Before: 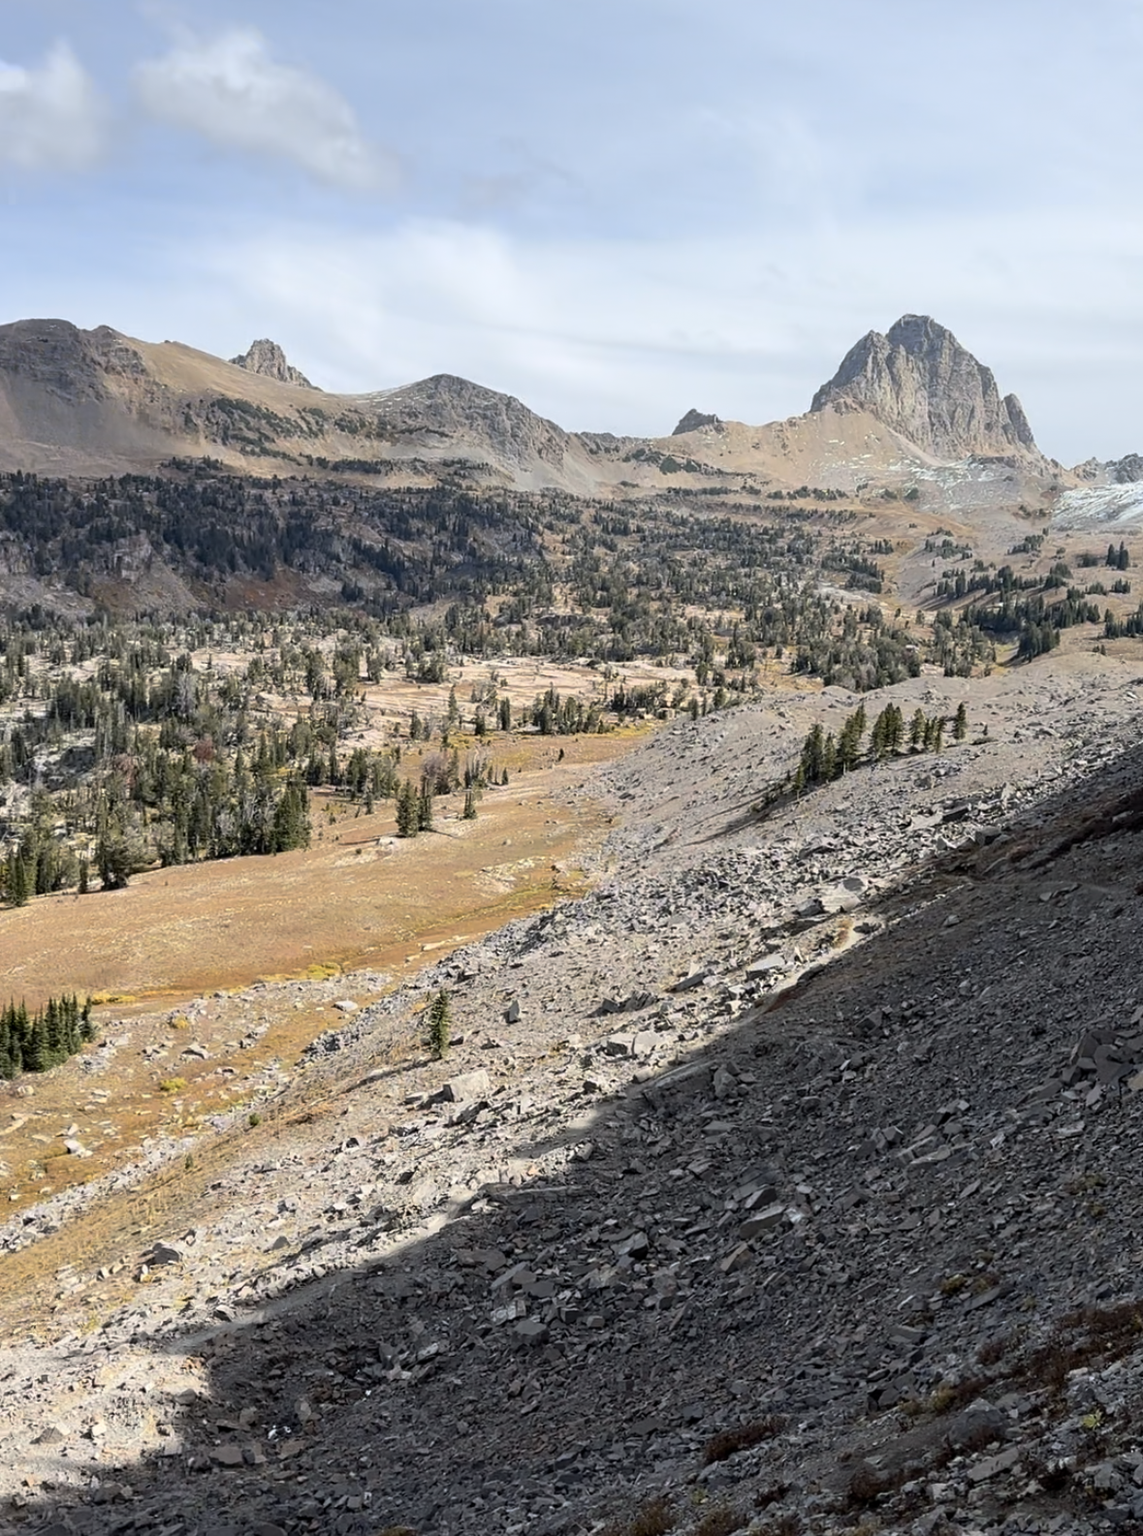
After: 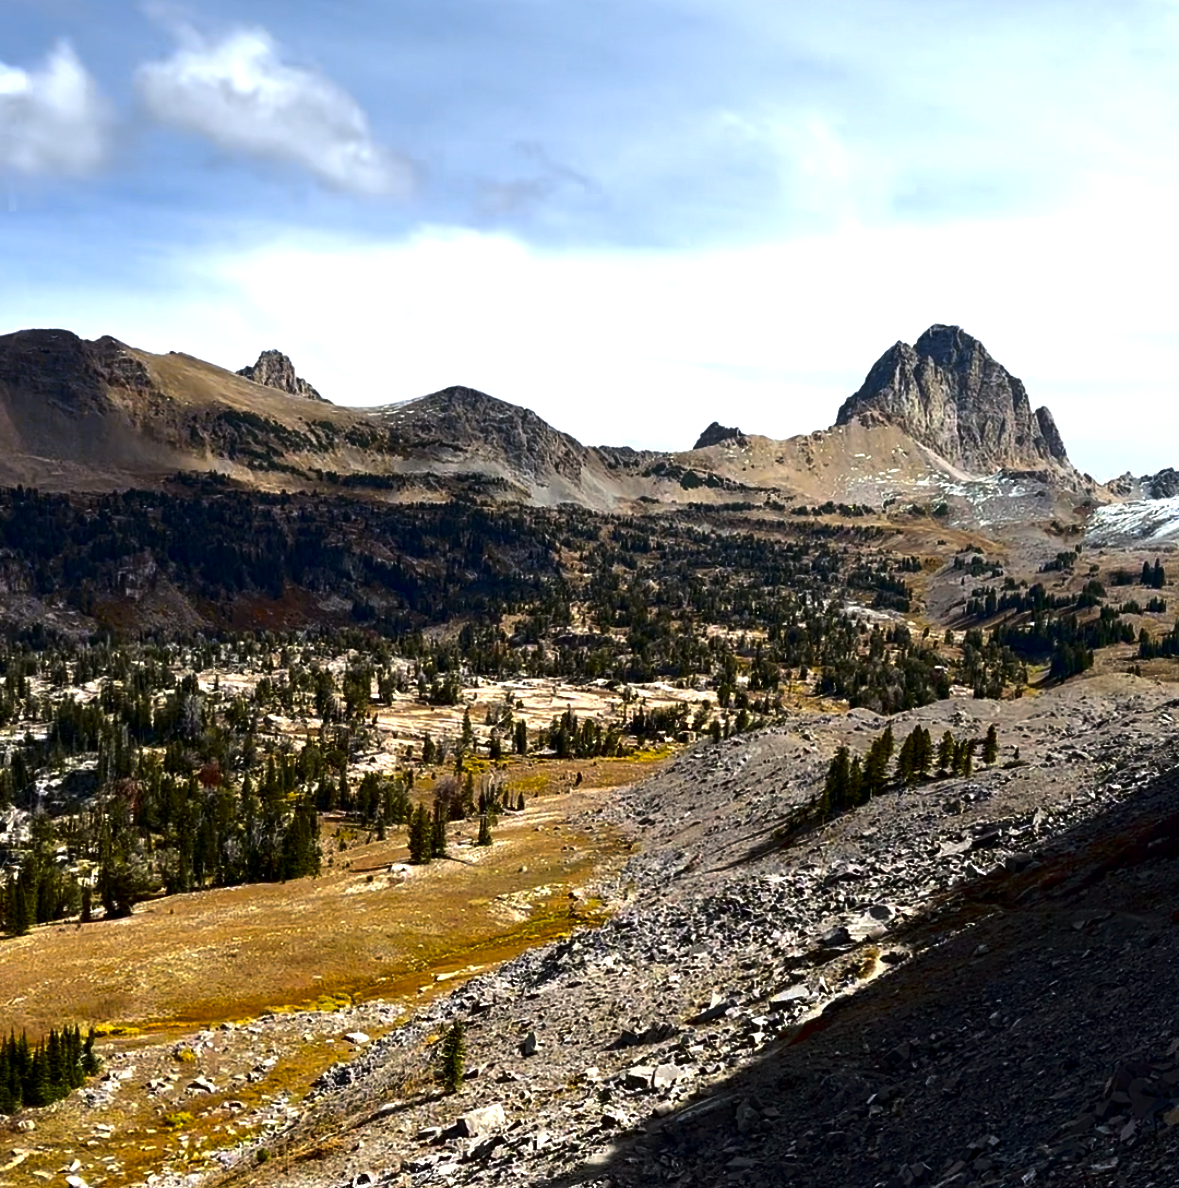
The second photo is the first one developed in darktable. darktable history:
color balance rgb: linear chroma grading › global chroma 9%, perceptual saturation grading › global saturation 36%, perceptual saturation grading › shadows 35%, perceptual brilliance grading › global brilliance 15%, perceptual brilliance grading › shadows -35%, global vibrance 15%
crop: bottom 24.967%
contrast brightness saturation: brightness -0.52
